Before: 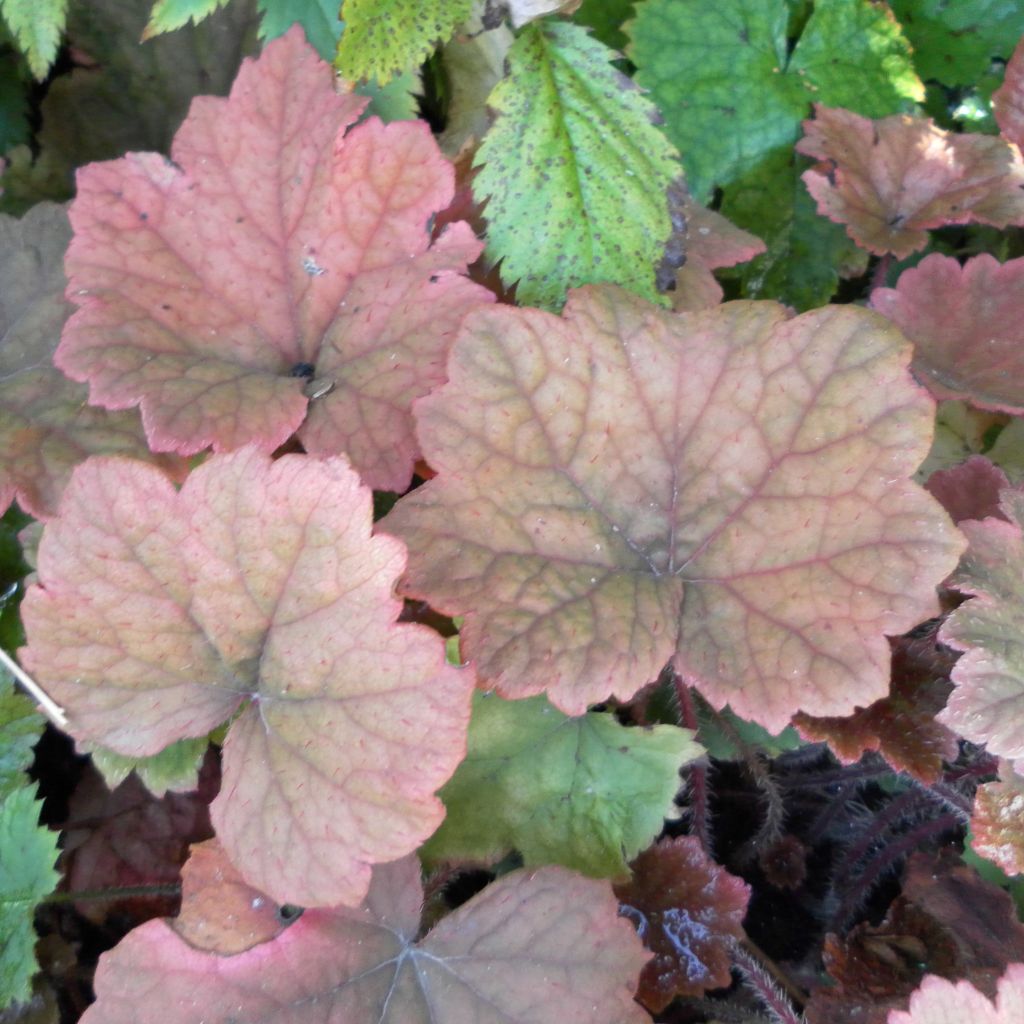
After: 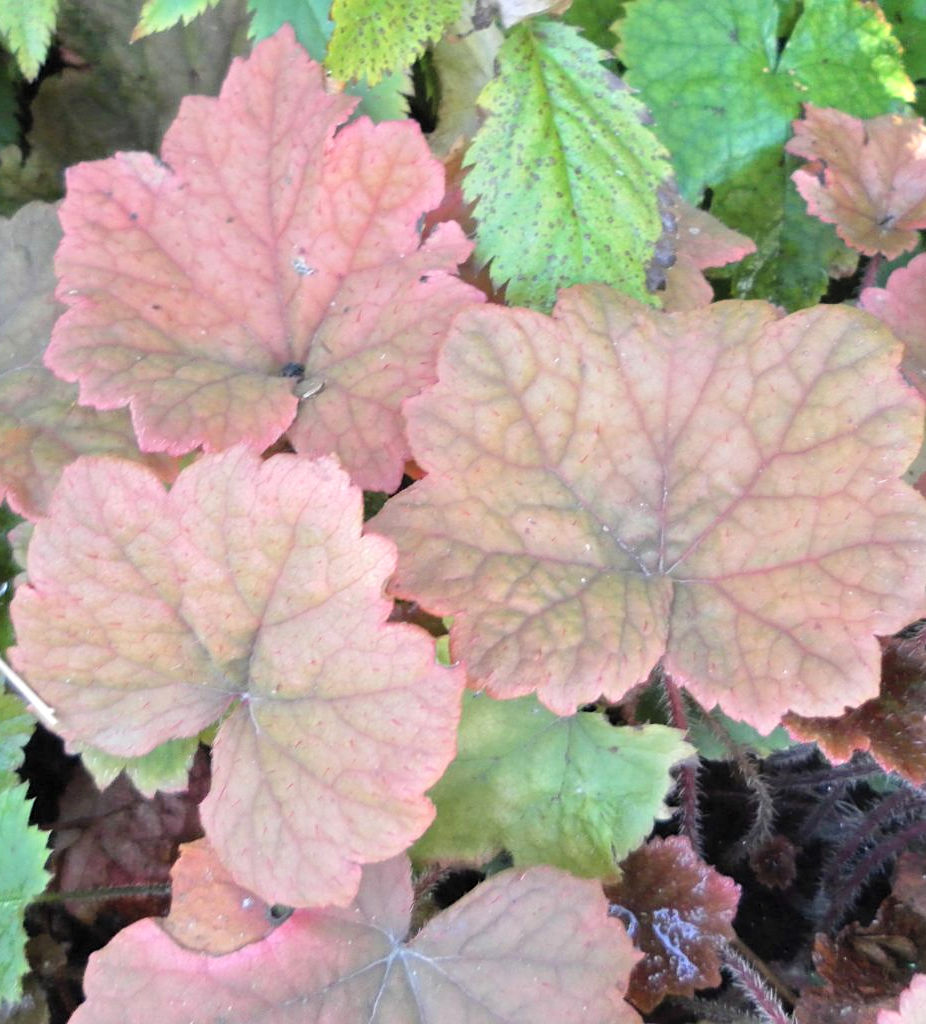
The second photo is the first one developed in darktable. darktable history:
sharpen: amount 0.209
crop and rotate: left 1.055%, right 8.454%
tone equalizer: -8 EV 0.028 EV, -7 EV -0.026 EV, -6 EV 0.022 EV, -5 EV 0.046 EV, -4 EV 0.253 EV, -3 EV 0.653 EV, -2 EV 0.561 EV, -1 EV 0.173 EV, +0 EV 0.054 EV, mask exposure compensation -0.489 EV
contrast brightness saturation: brightness 0.13
